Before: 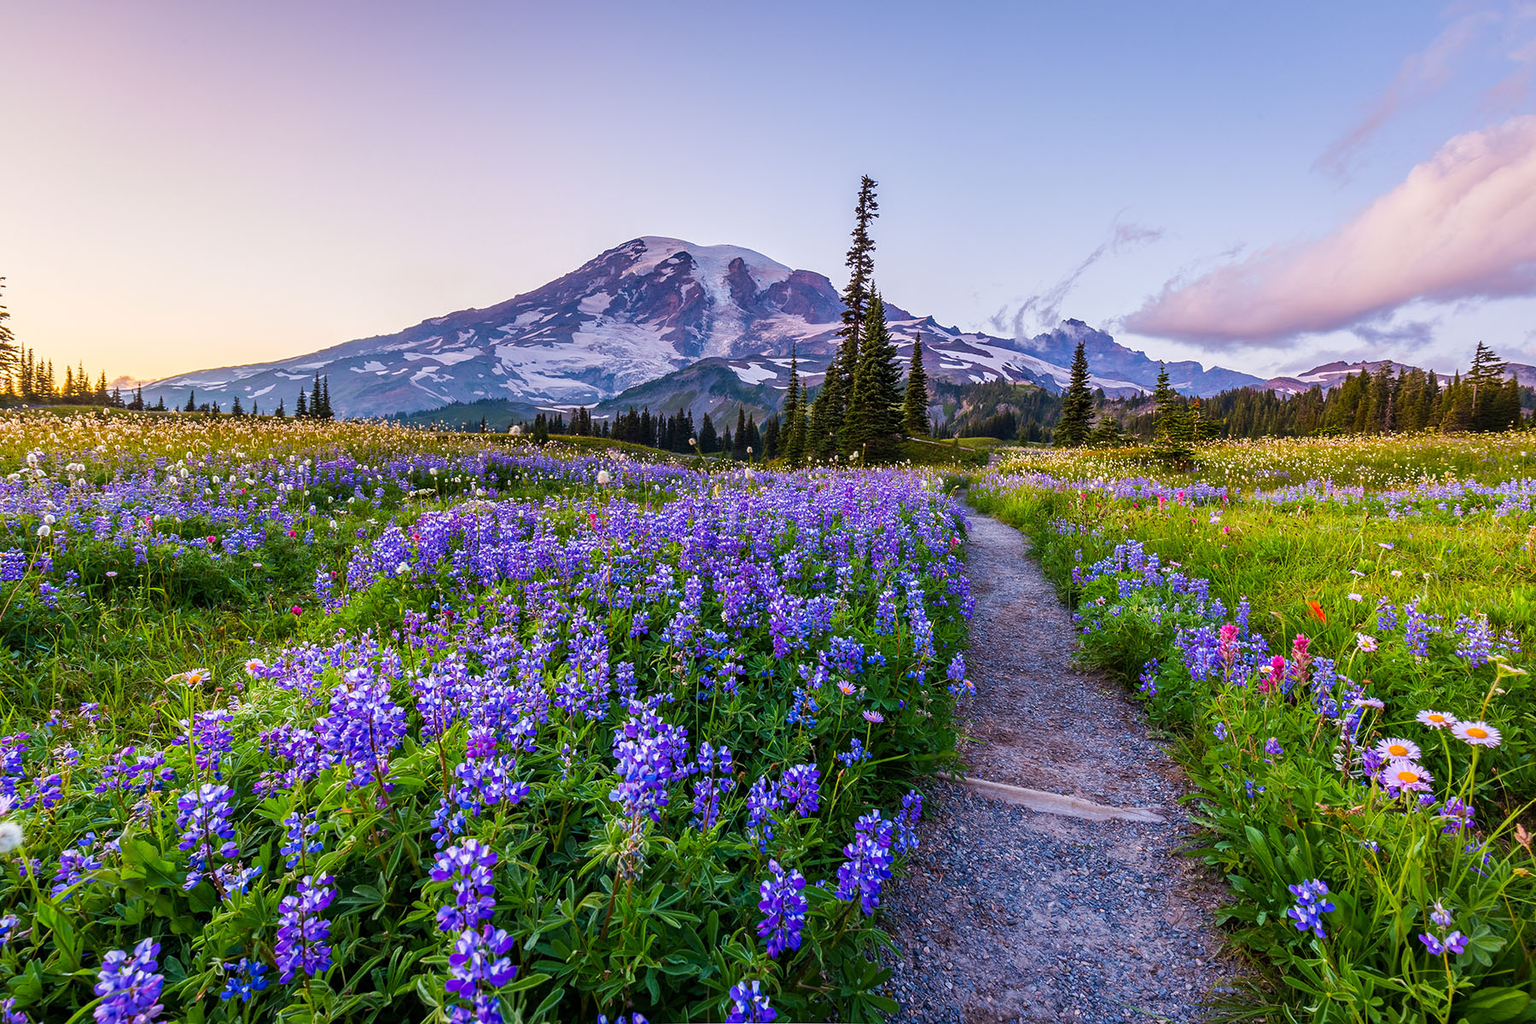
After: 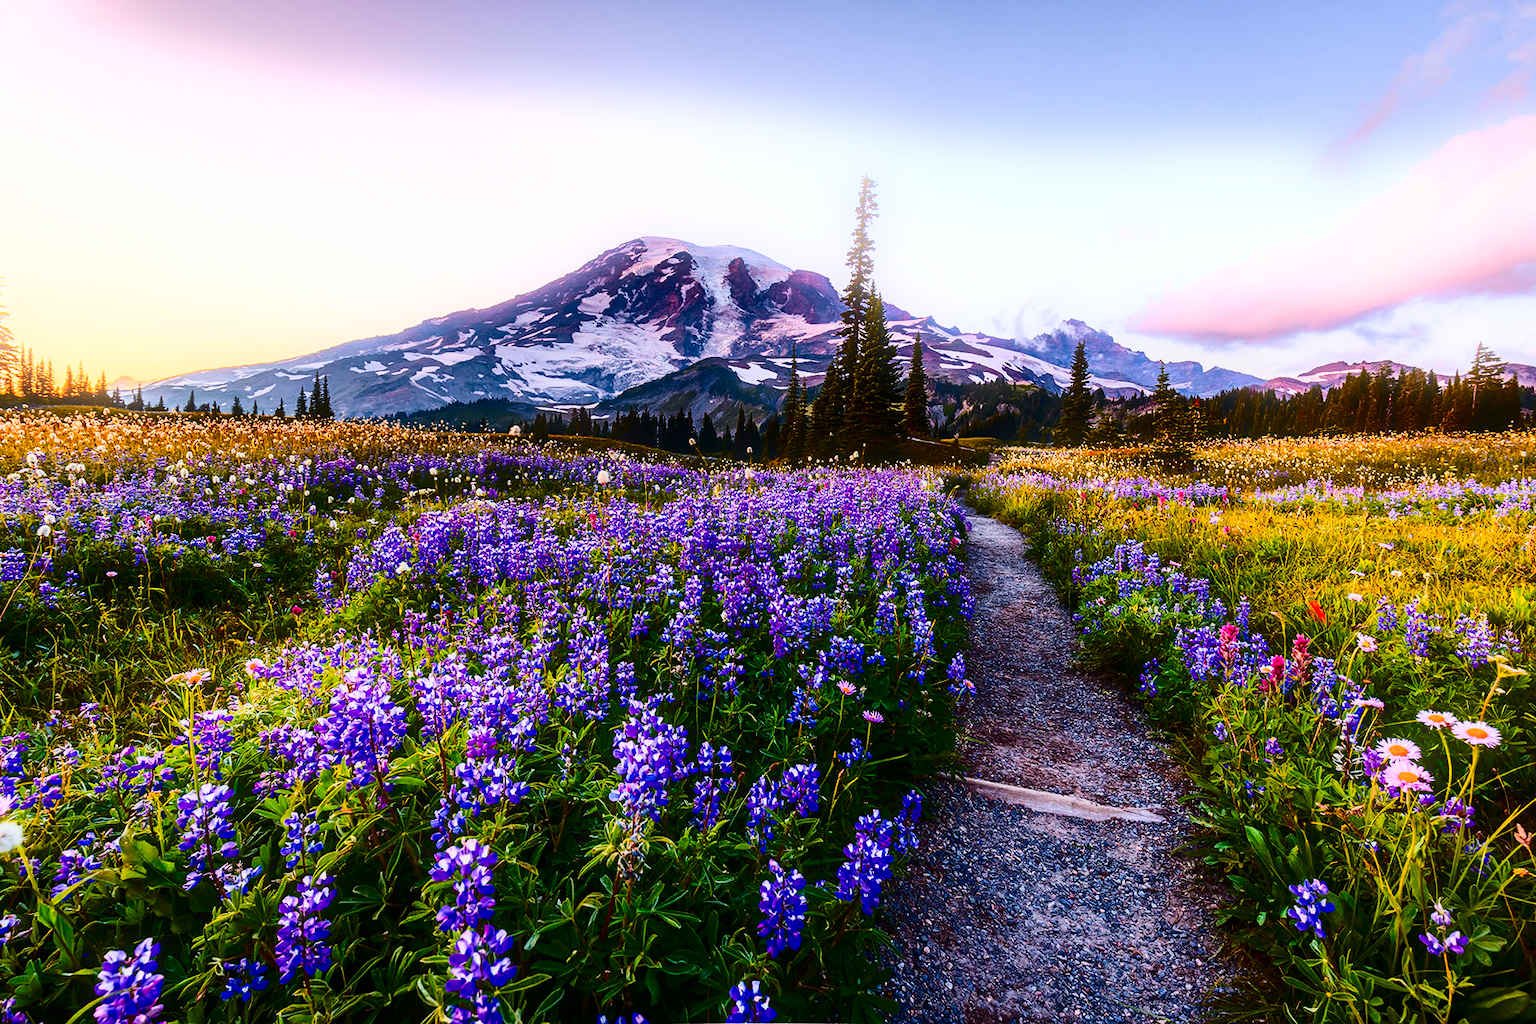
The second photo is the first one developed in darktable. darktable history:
bloom: size 5%, threshold 95%, strength 15%
contrast brightness saturation: contrast 0.24, brightness -0.24, saturation 0.14
tone curve: curves: ch0 [(0, 0.005) (0.103, 0.081) (0.196, 0.197) (0.391, 0.469) (0.491, 0.585) (0.638, 0.751) (0.822, 0.886) (0.997, 0.959)]; ch1 [(0, 0) (0.172, 0.123) (0.324, 0.253) (0.396, 0.388) (0.474, 0.479) (0.499, 0.498) (0.529, 0.528) (0.579, 0.614) (0.633, 0.677) (0.812, 0.856) (1, 1)]; ch2 [(0, 0) (0.411, 0.424) (0.459, 0.478) (0.5, 0.501) (0.517, 0.526) (0.553, 0.583) (0.609, 0.646) (0.708, 0.768) (0.839, 0.916) (1, 1)], color space Lab, independent channels, preserve colors none
color zones: curves: ch1 [(0, 0.455) (0.063, 0.455) (0.286, 0.495) (0.429, 0.5) (0.571, 0.5) (0.714, 0.5) (0.857, 0.5) (1, 0.455)]; ch2 [(0, 0.532) (0.063, 0.521) (0.233, 0.447) (0.429, 0.489) (0.571, 0.5) (0.714, 0.5) (0.857, 0.5) (1, 0.532)]
